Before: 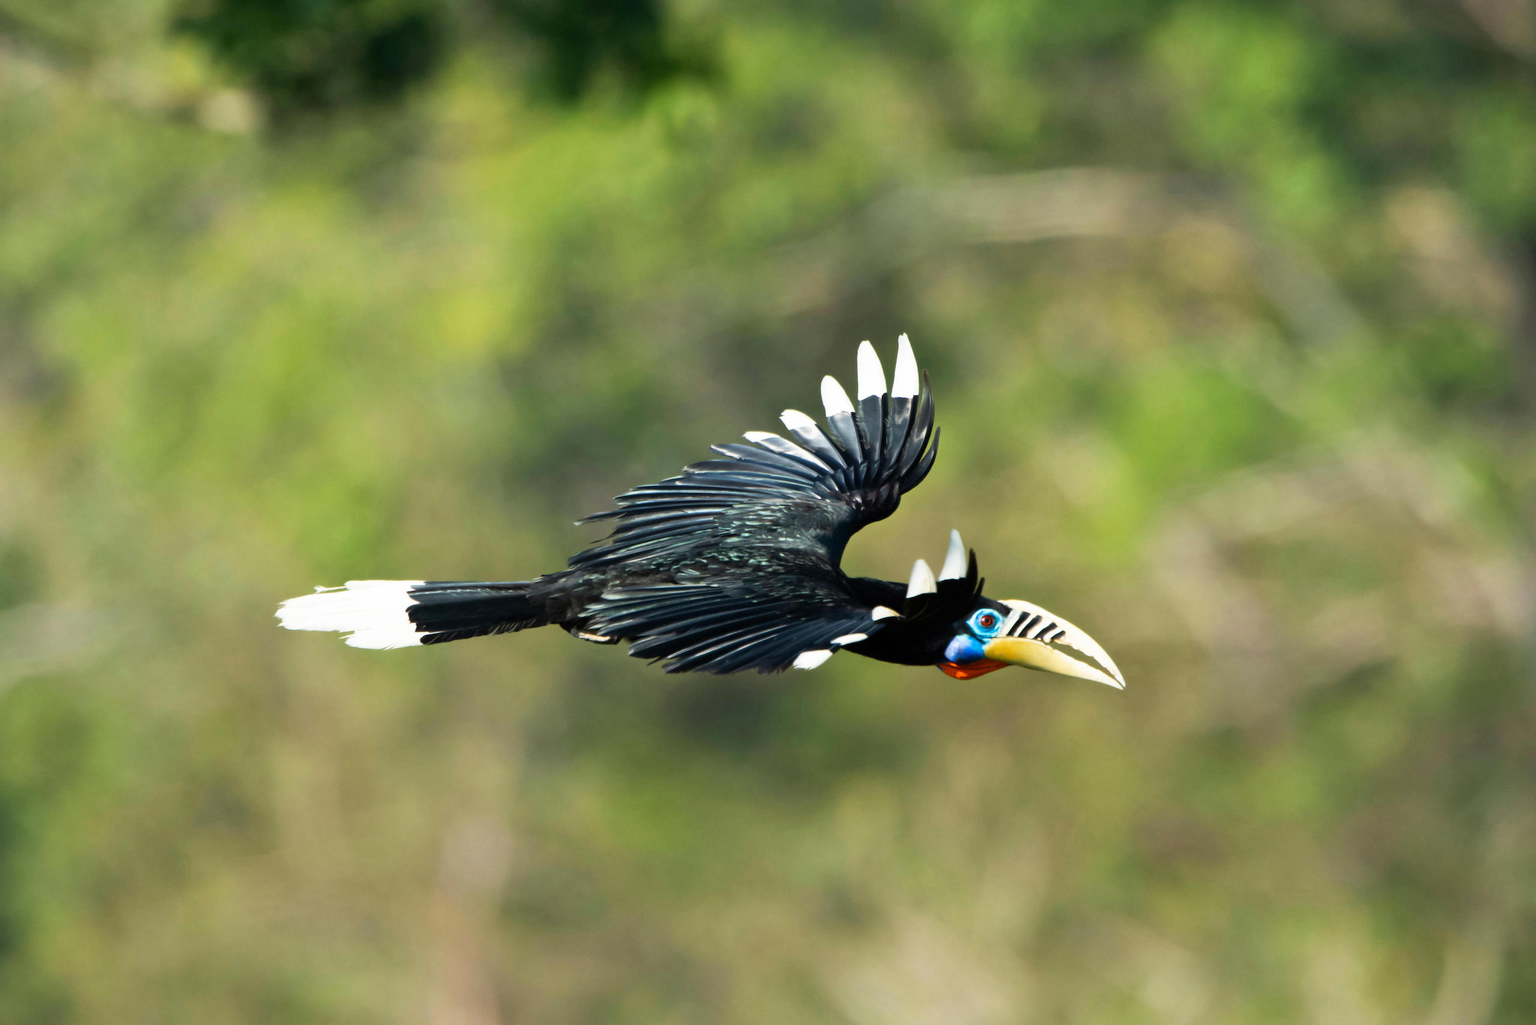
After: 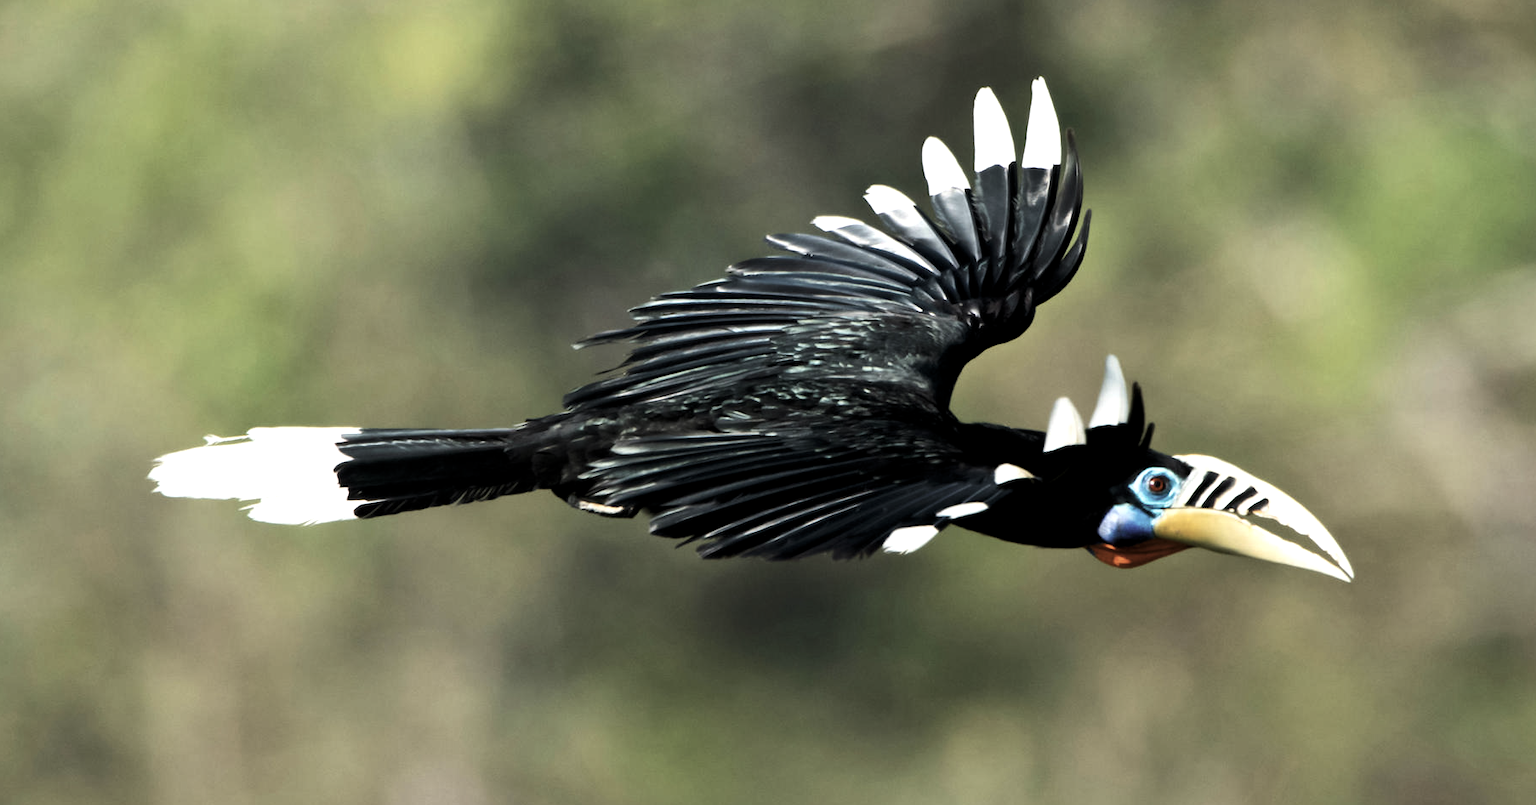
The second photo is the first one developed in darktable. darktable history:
exposure: black level correction 0.001, exposure 0.136 EV, compensate exposure bias true, compensate highlight preservation false
crop: left 11.123%, top 27.277%, right 18.321%, bottom 17.246%
levels: levels [0.029, 0.545, 0.971]
contrast brightness saturation: contrast 0.102, saturation -0.36
